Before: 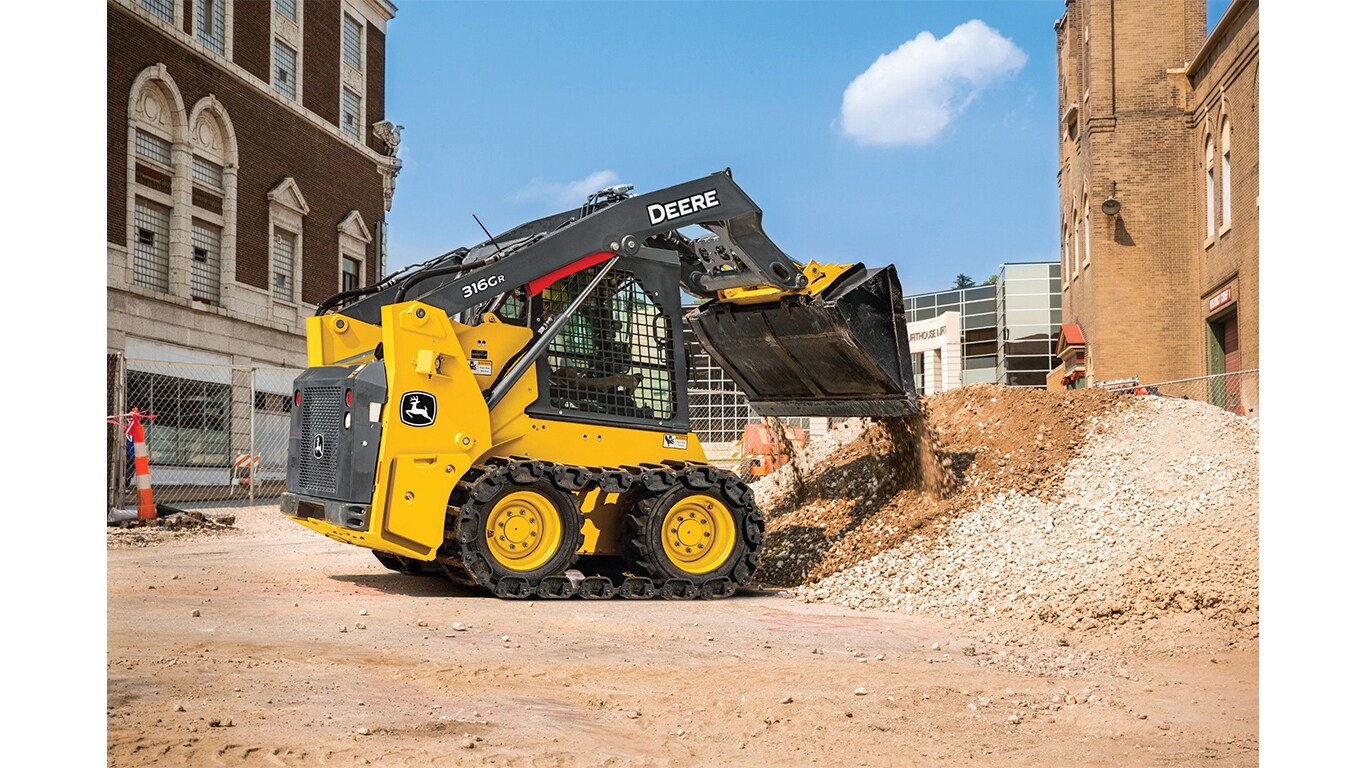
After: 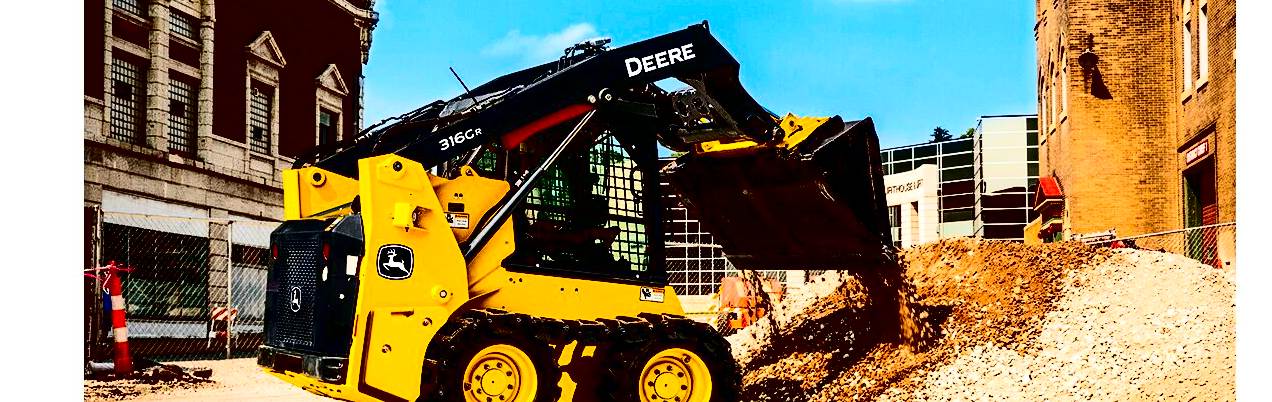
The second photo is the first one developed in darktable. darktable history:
contrast brightness saturation: contrast 0.77, brightness -1, saturation 1
crop: left 1.744%, top 19.225%, right 5.069%, bottom 28.357%
